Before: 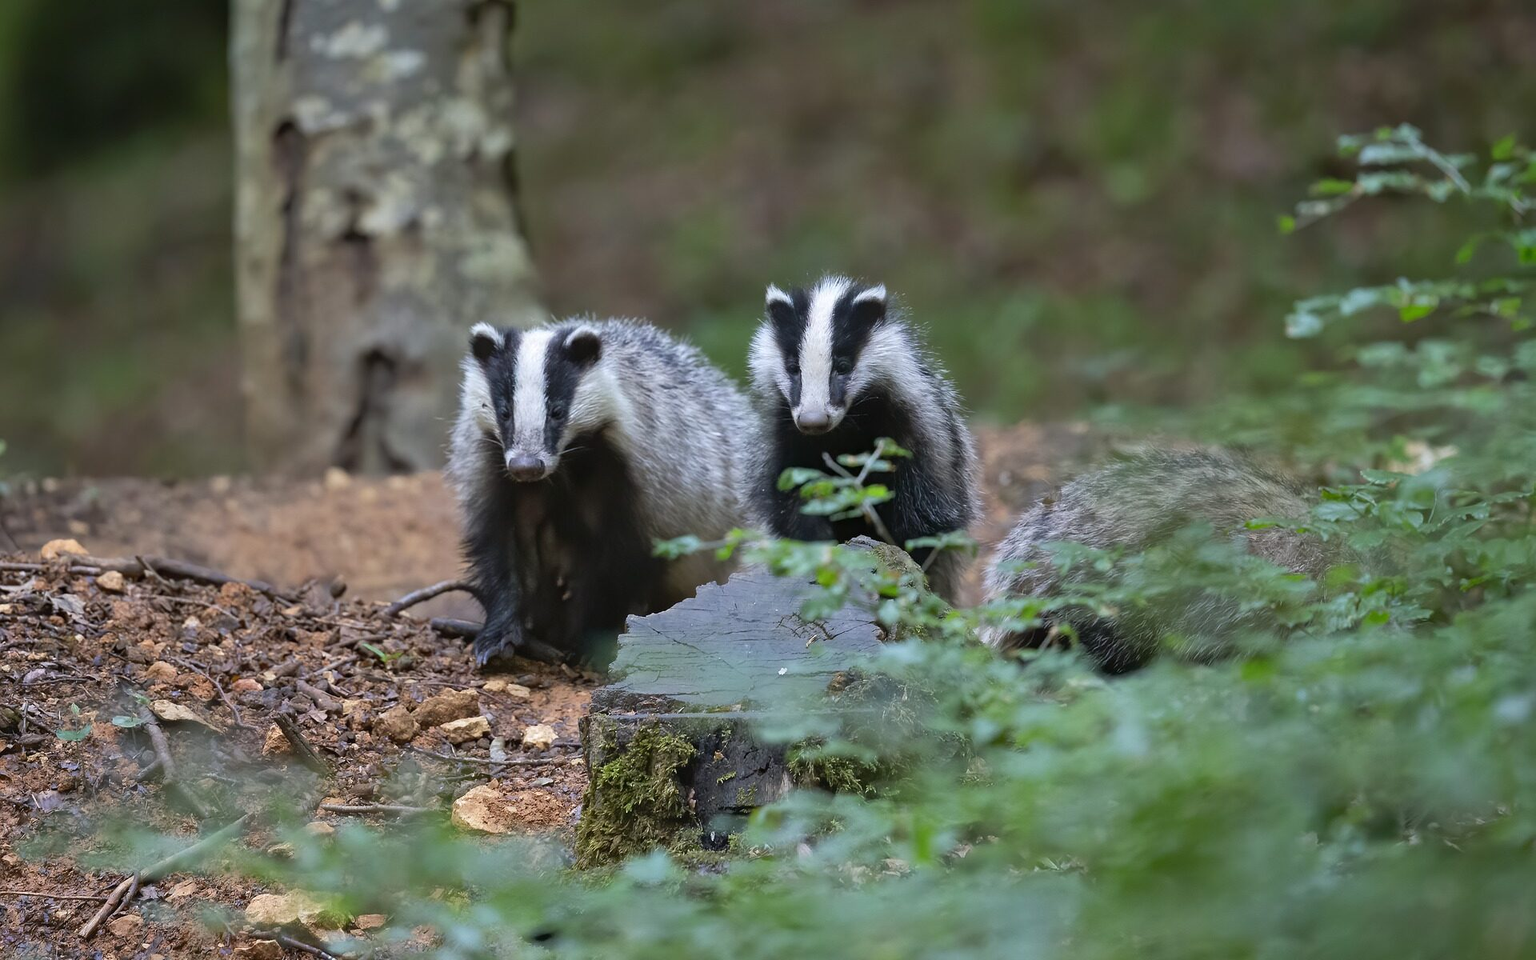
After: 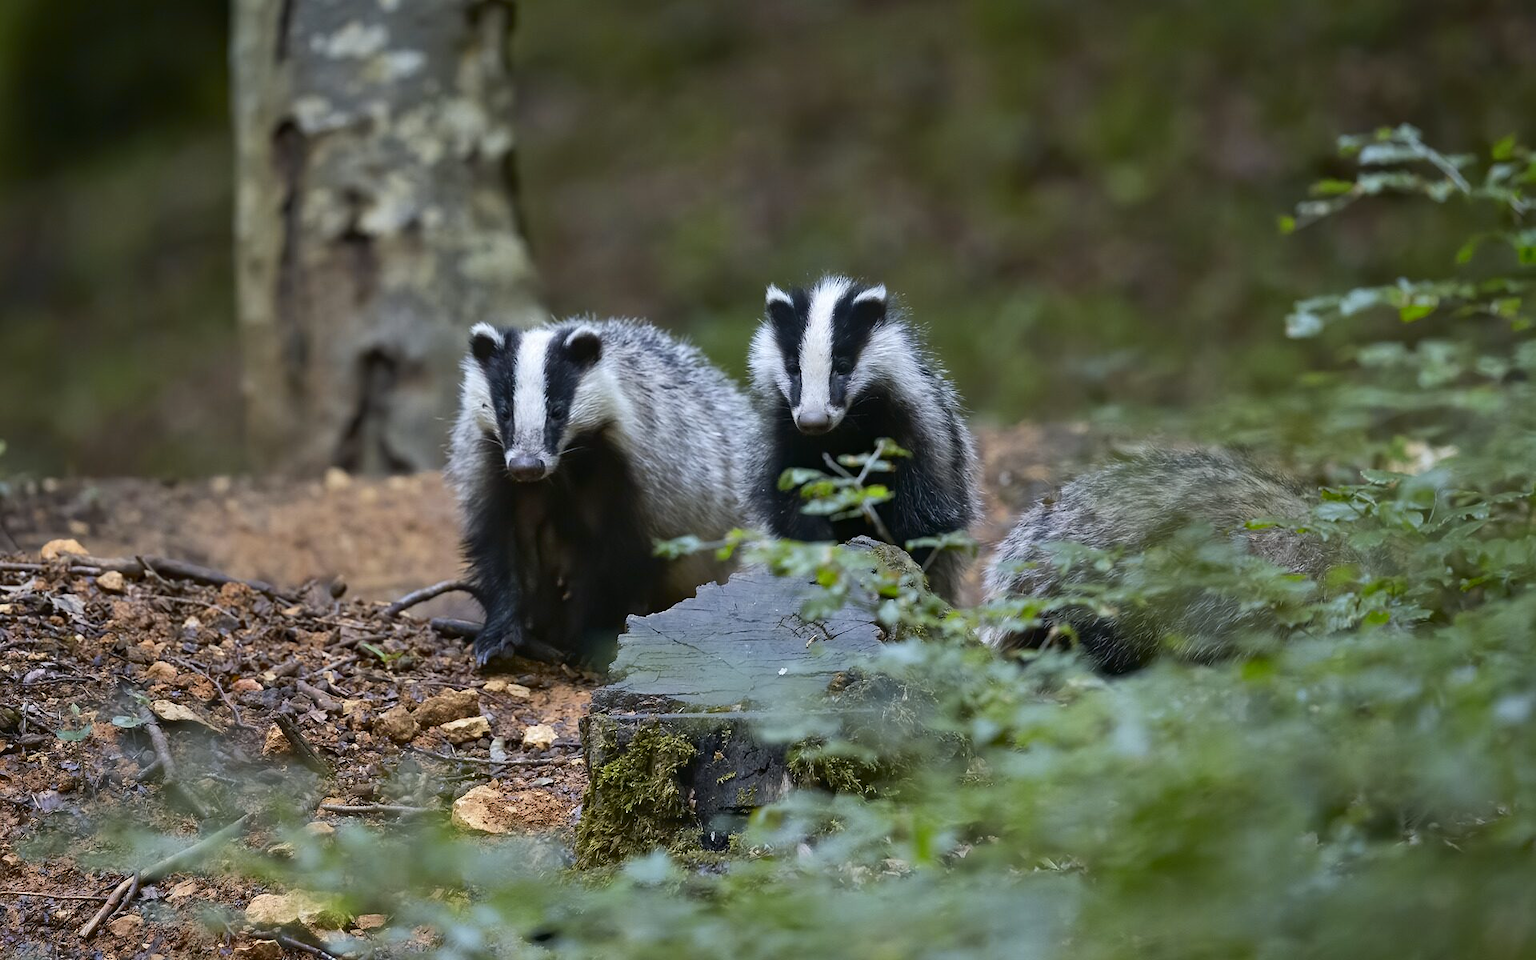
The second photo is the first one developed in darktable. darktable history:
tone curve: curves: ch0 [(0, 0) (0.227, 0.17) (0.766, 0.774) (1, 1)]; ch1 [(0, 0) (0.114, 0.127) (0.437, 0.452) (0.498, 0.495) (0.579, 0.576) (1, 1)]; ch2 [(0, 0) (0.233, 0.259) (0.493, 0.492) (0.568, 0.579) (1, 1)], color space Lab, independent channels, preserve colors none
